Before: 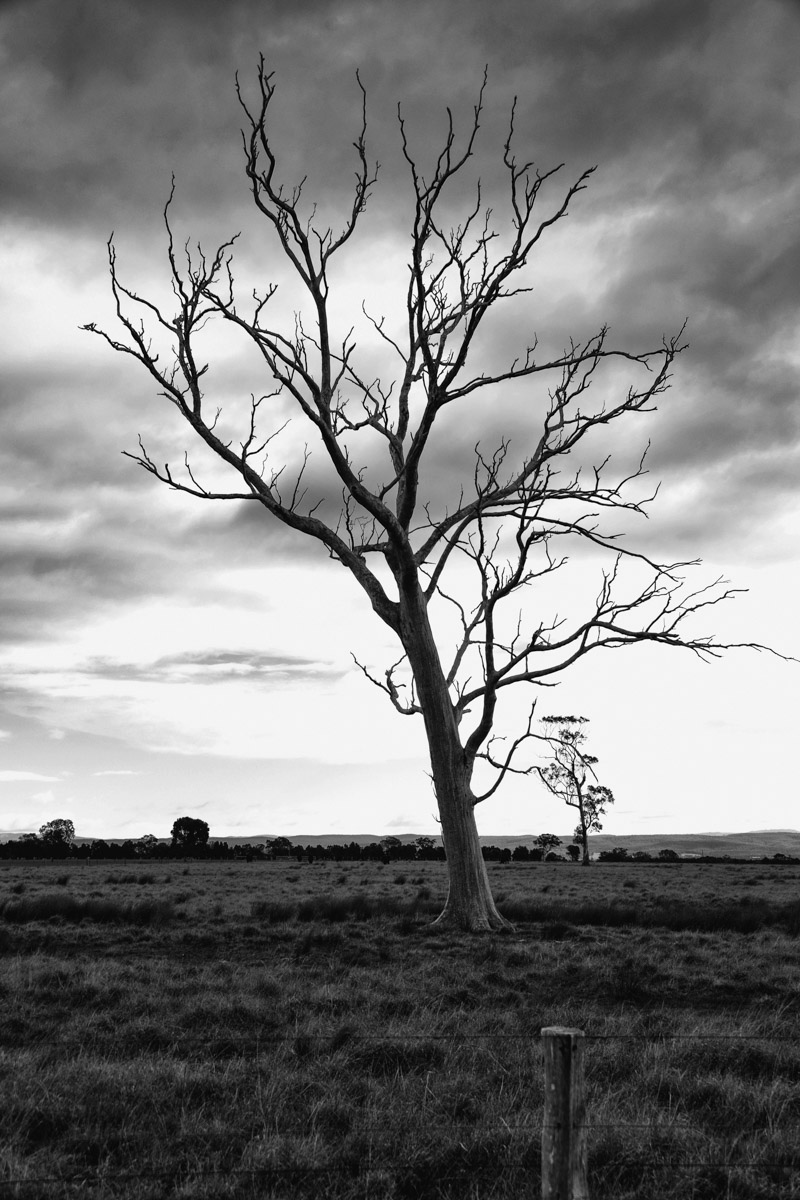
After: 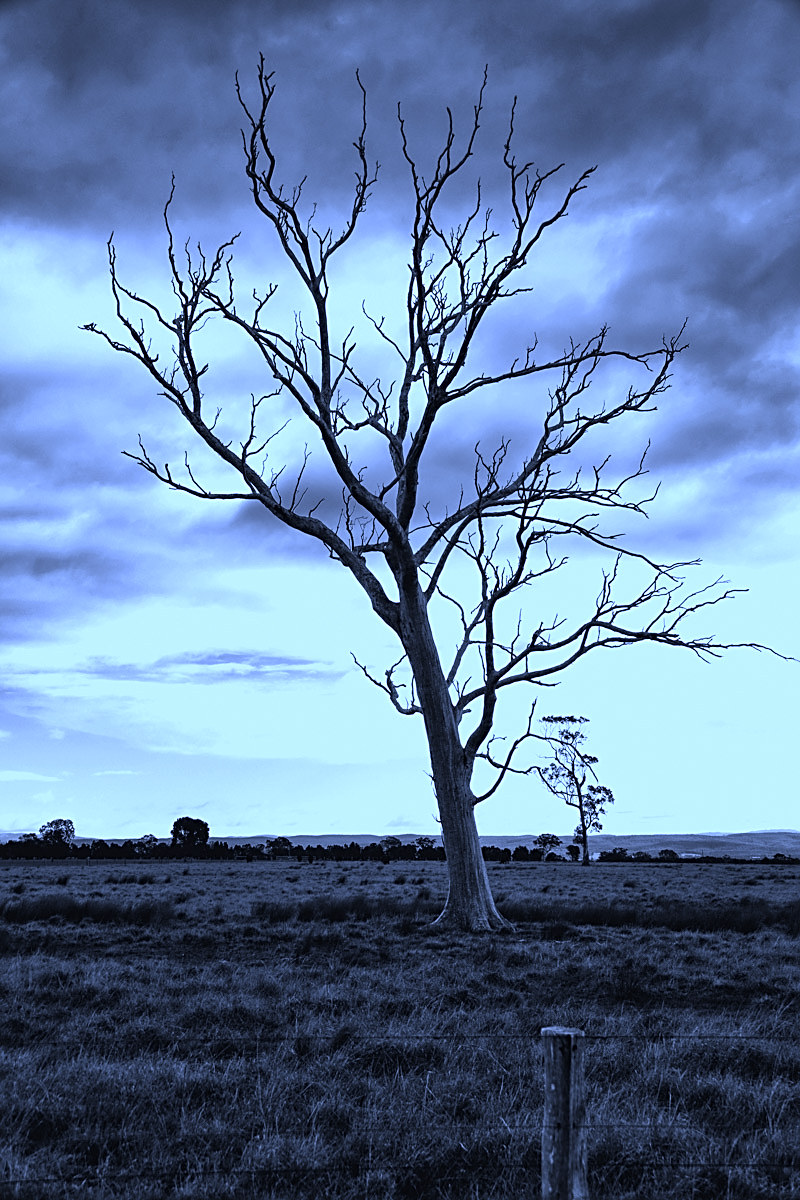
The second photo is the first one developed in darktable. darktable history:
sharpen: on, module defaults
white balance: red 0.766, blue 1.537
contrast brightness saturation: saturation -0.05
